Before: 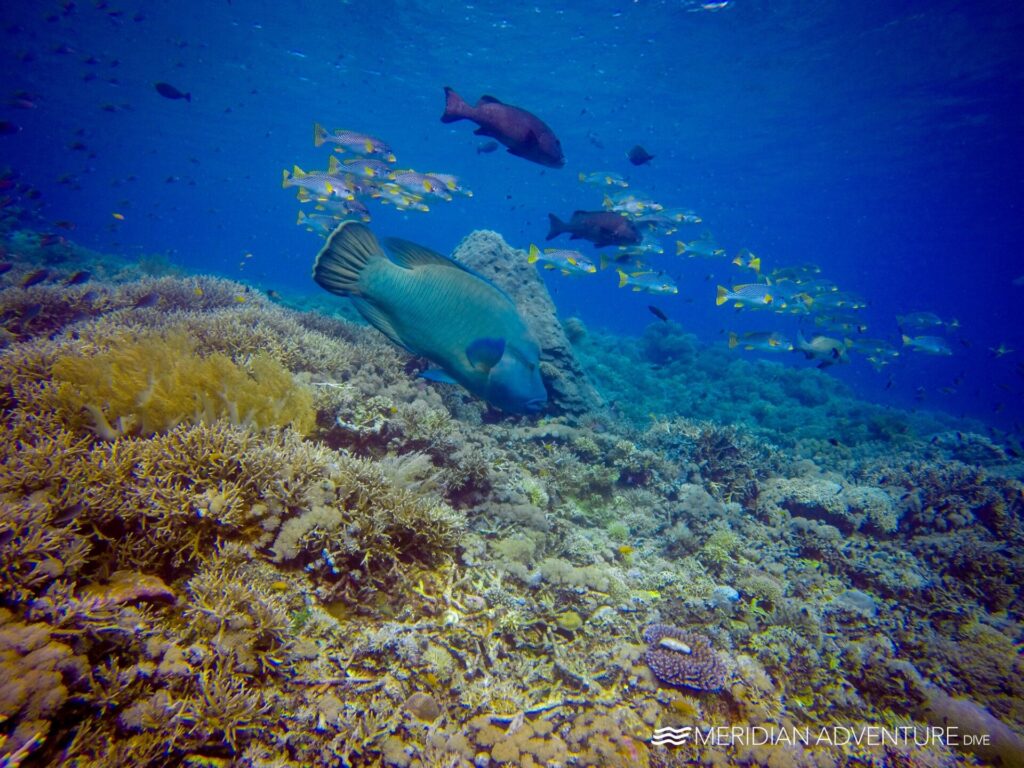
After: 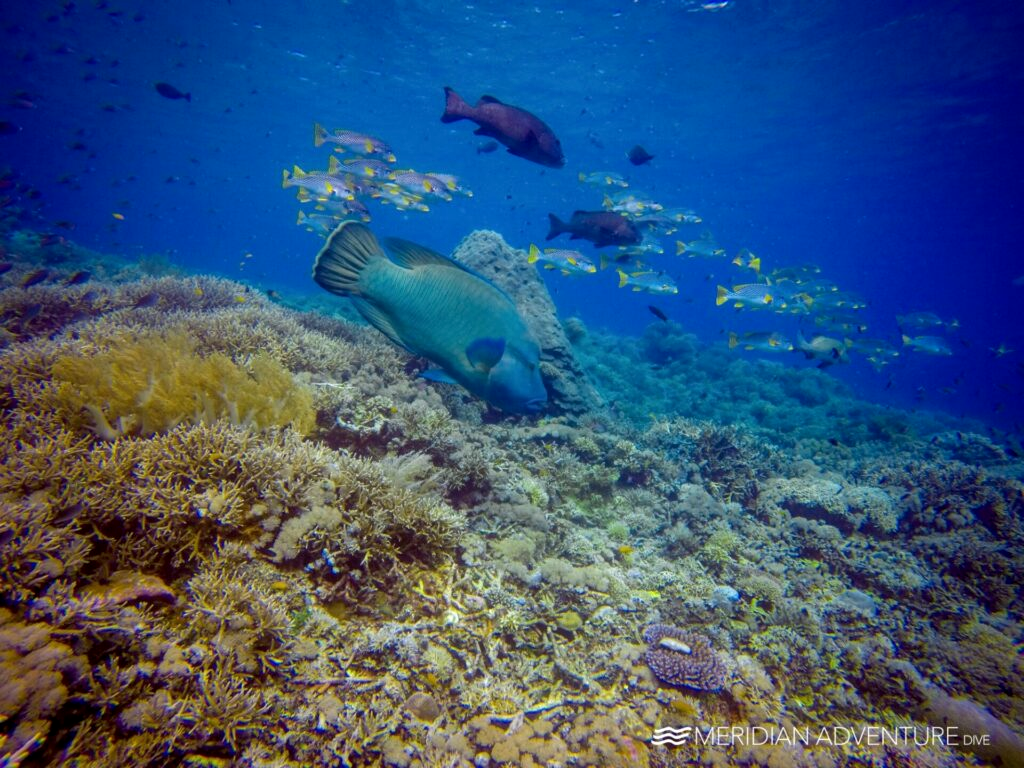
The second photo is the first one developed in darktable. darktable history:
local contrast: highlights 100%, shadows 100%, detail 120%, midtone range 0.2
shadows and highlights: shadows -21.3, highlights 100, soften with gaussian
